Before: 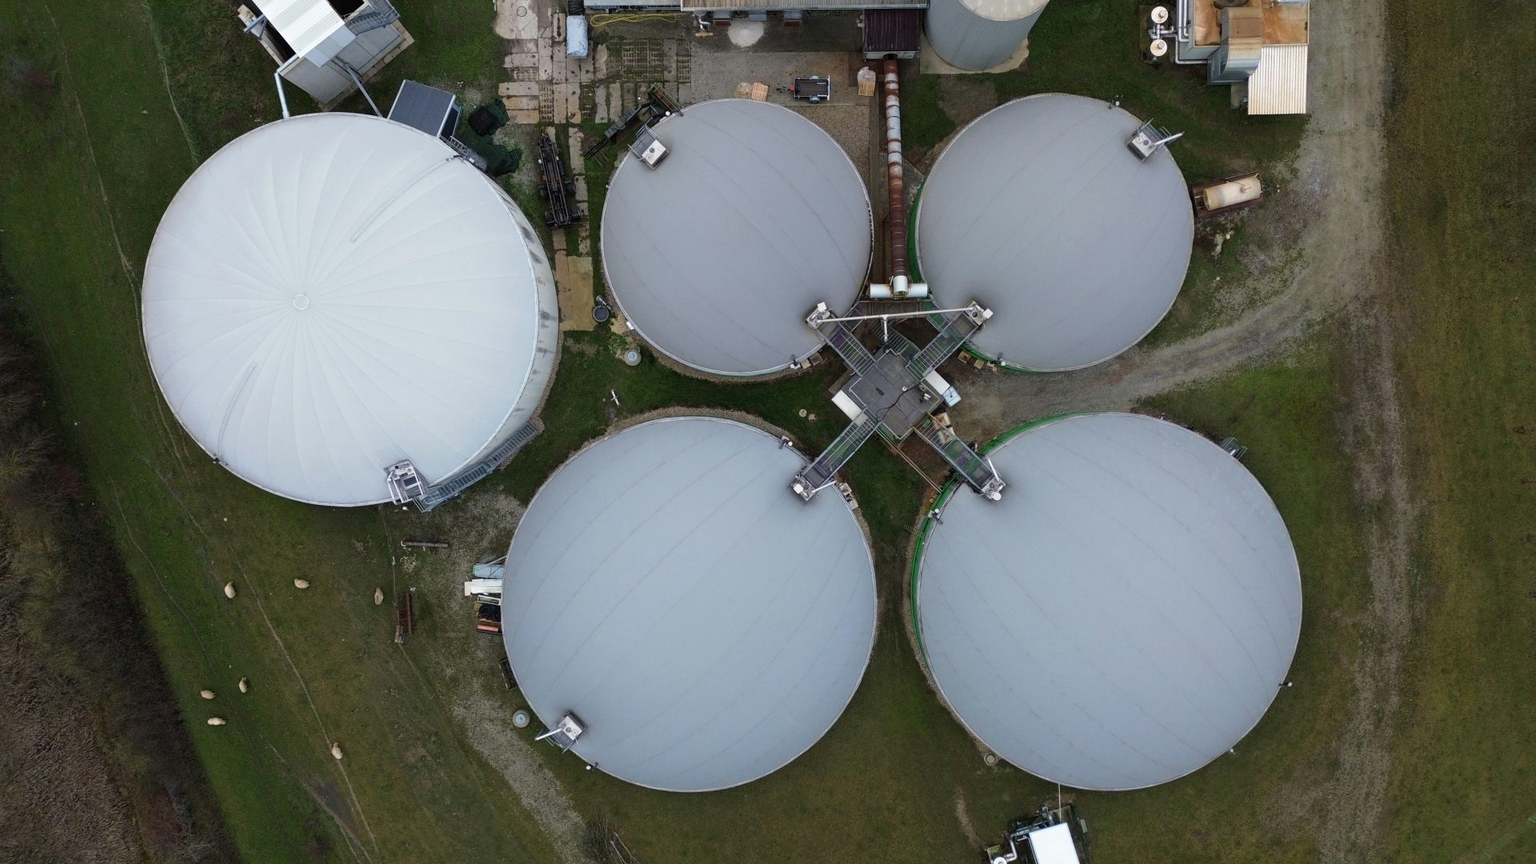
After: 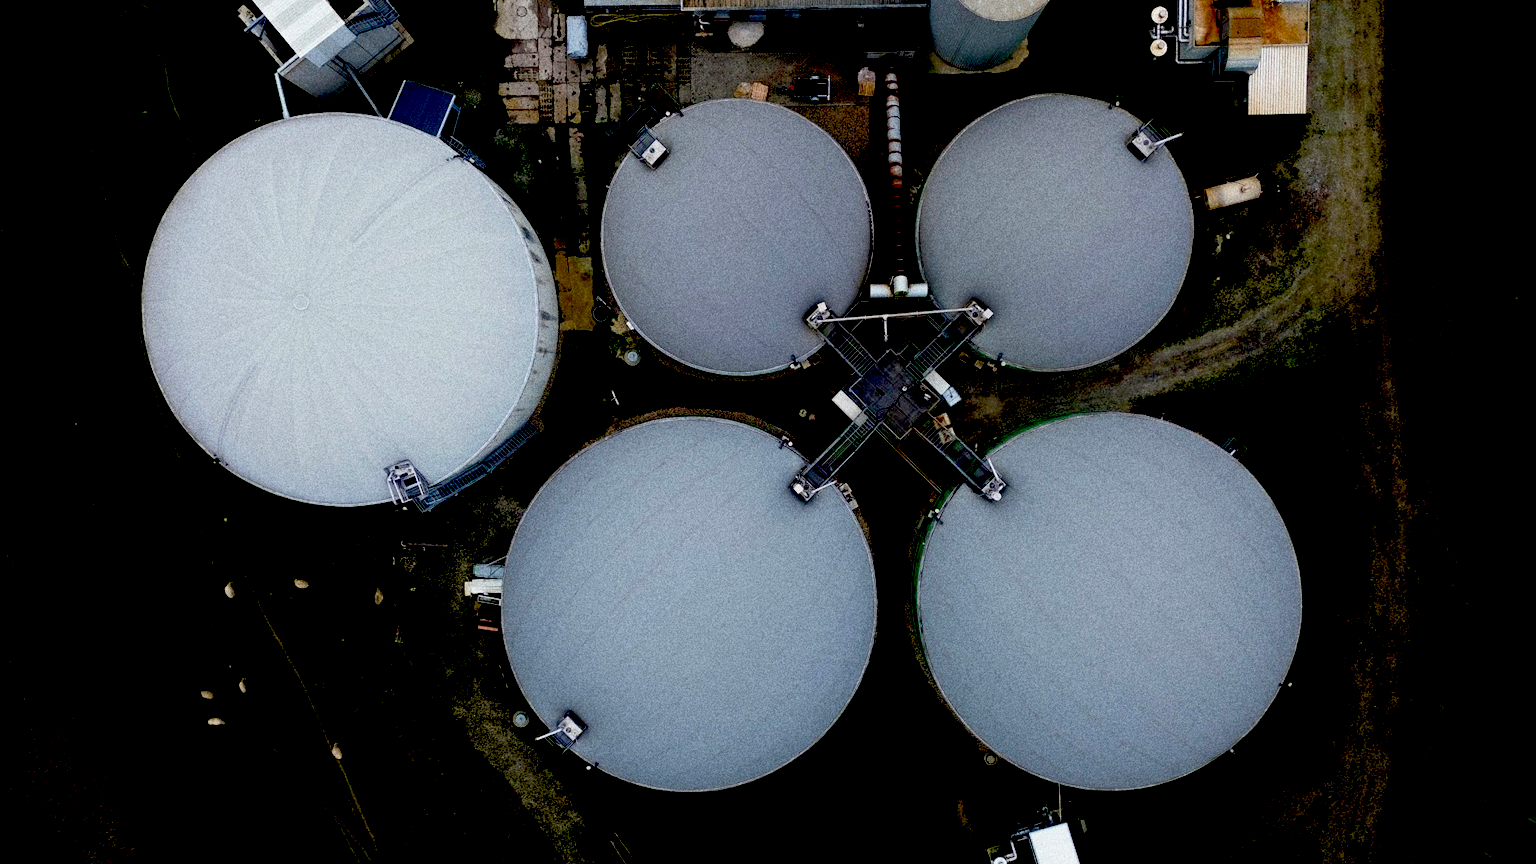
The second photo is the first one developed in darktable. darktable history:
exposure: black level correction 0.1, exposure -0.092 EV, compensate highlight preservation false
grain: coarseness 14.49 ISO, strength 48.04%, mid-tones bias 35%
